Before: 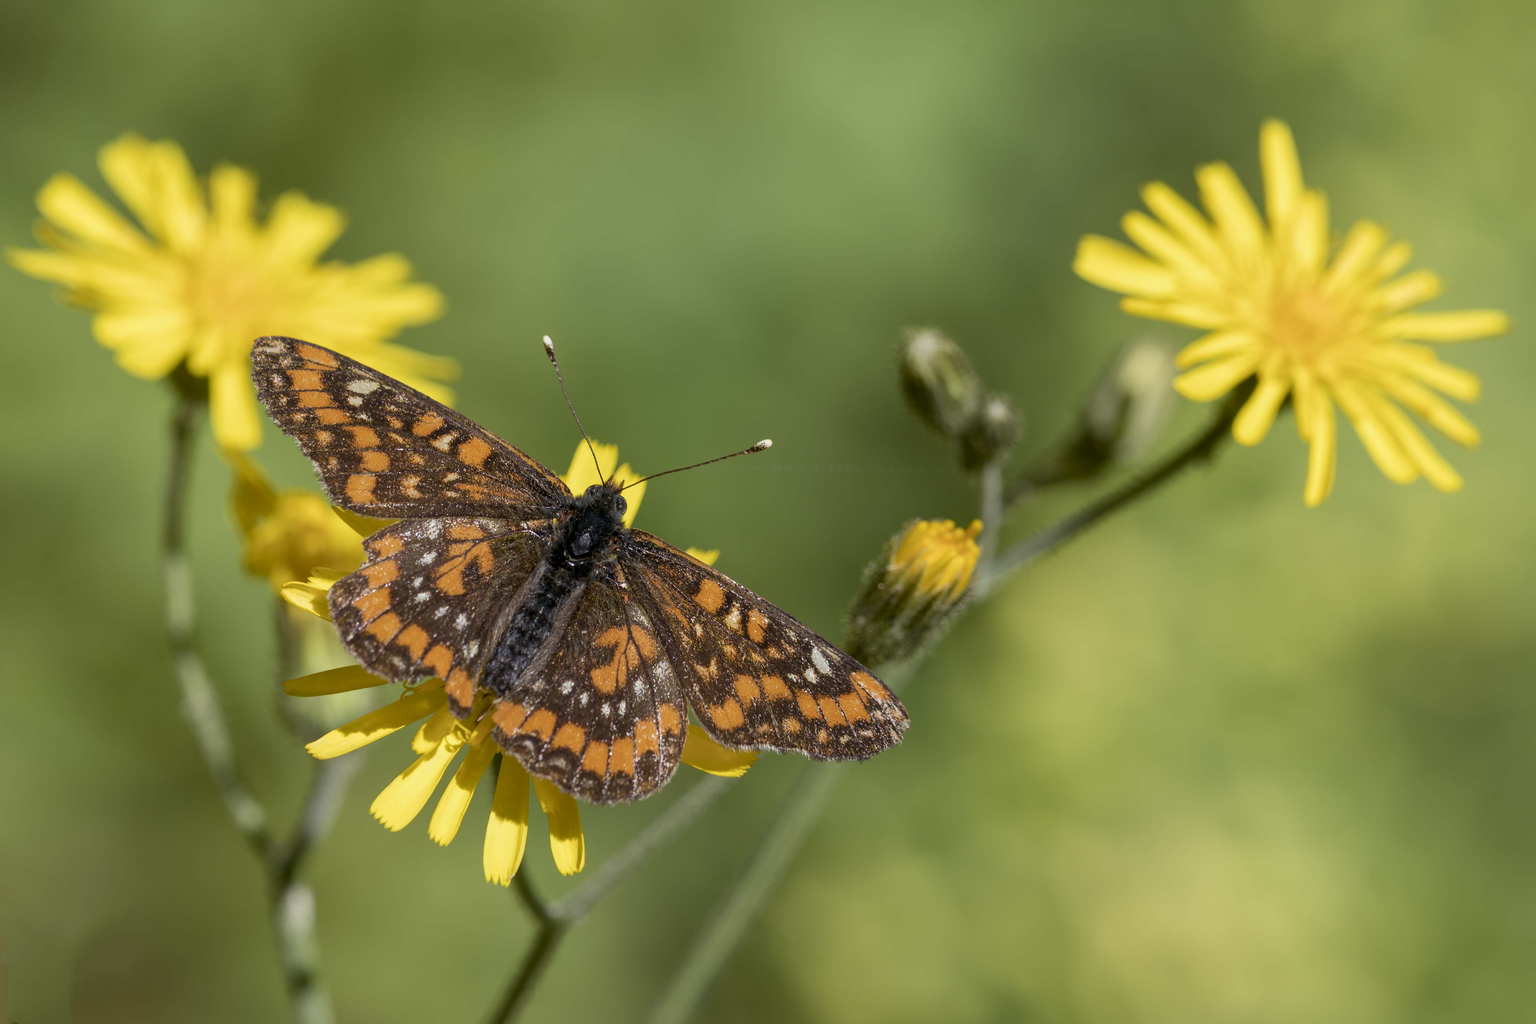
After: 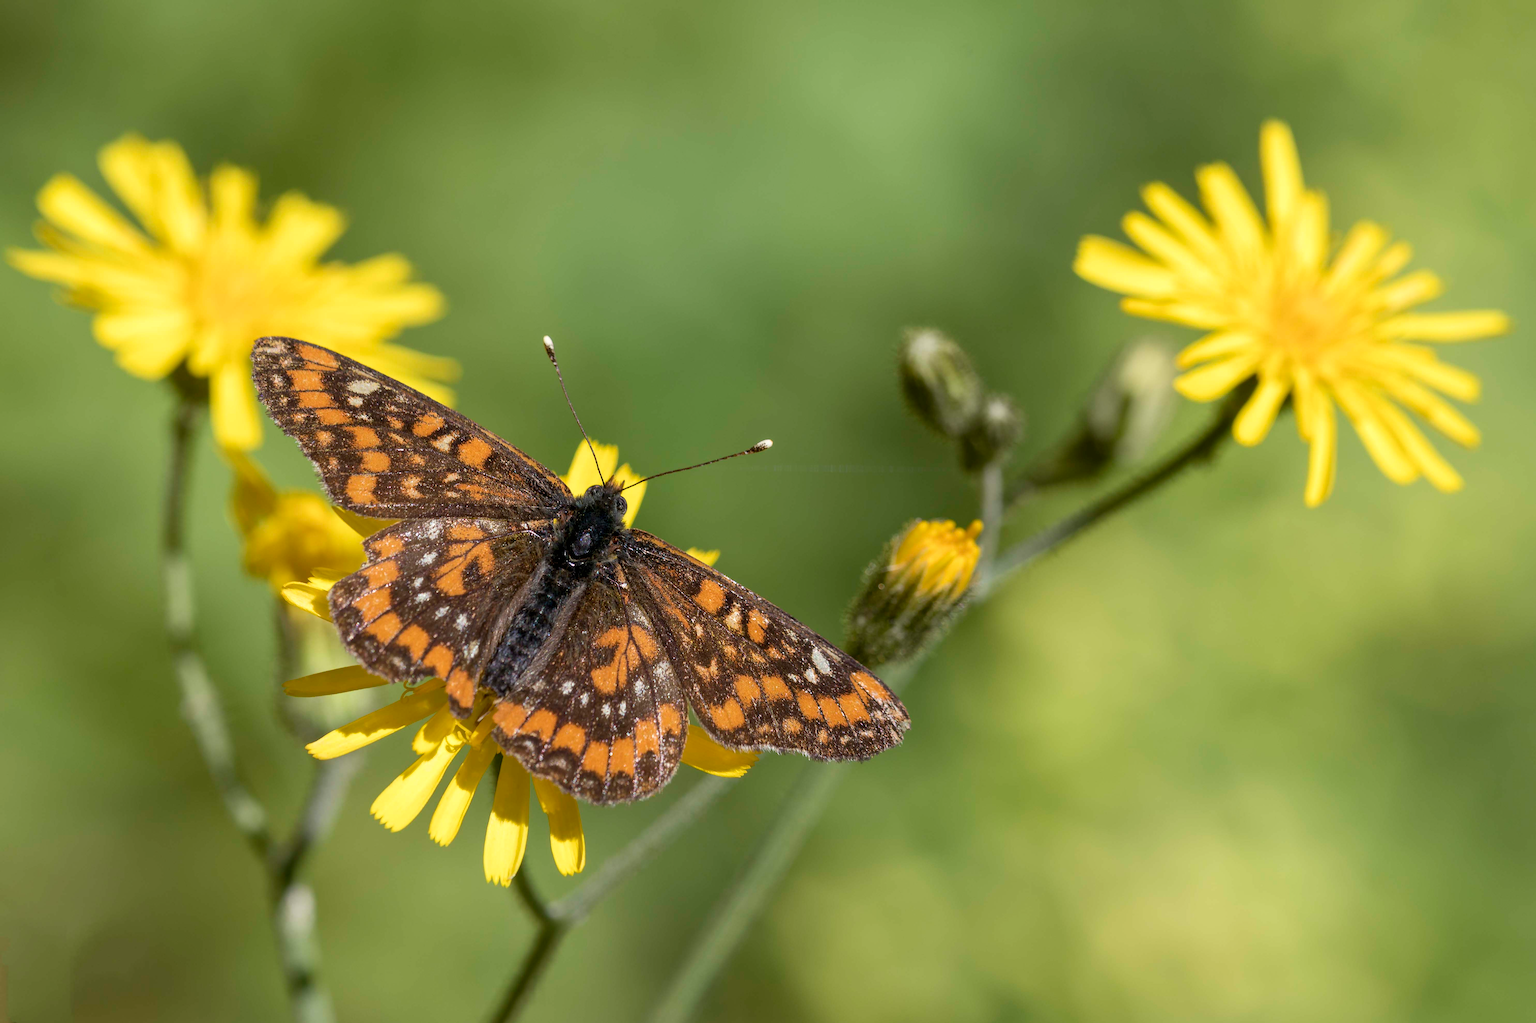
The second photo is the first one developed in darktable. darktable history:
exposure: black level correction 0, exposure 0.2 EV, compensate highlight preservation false
